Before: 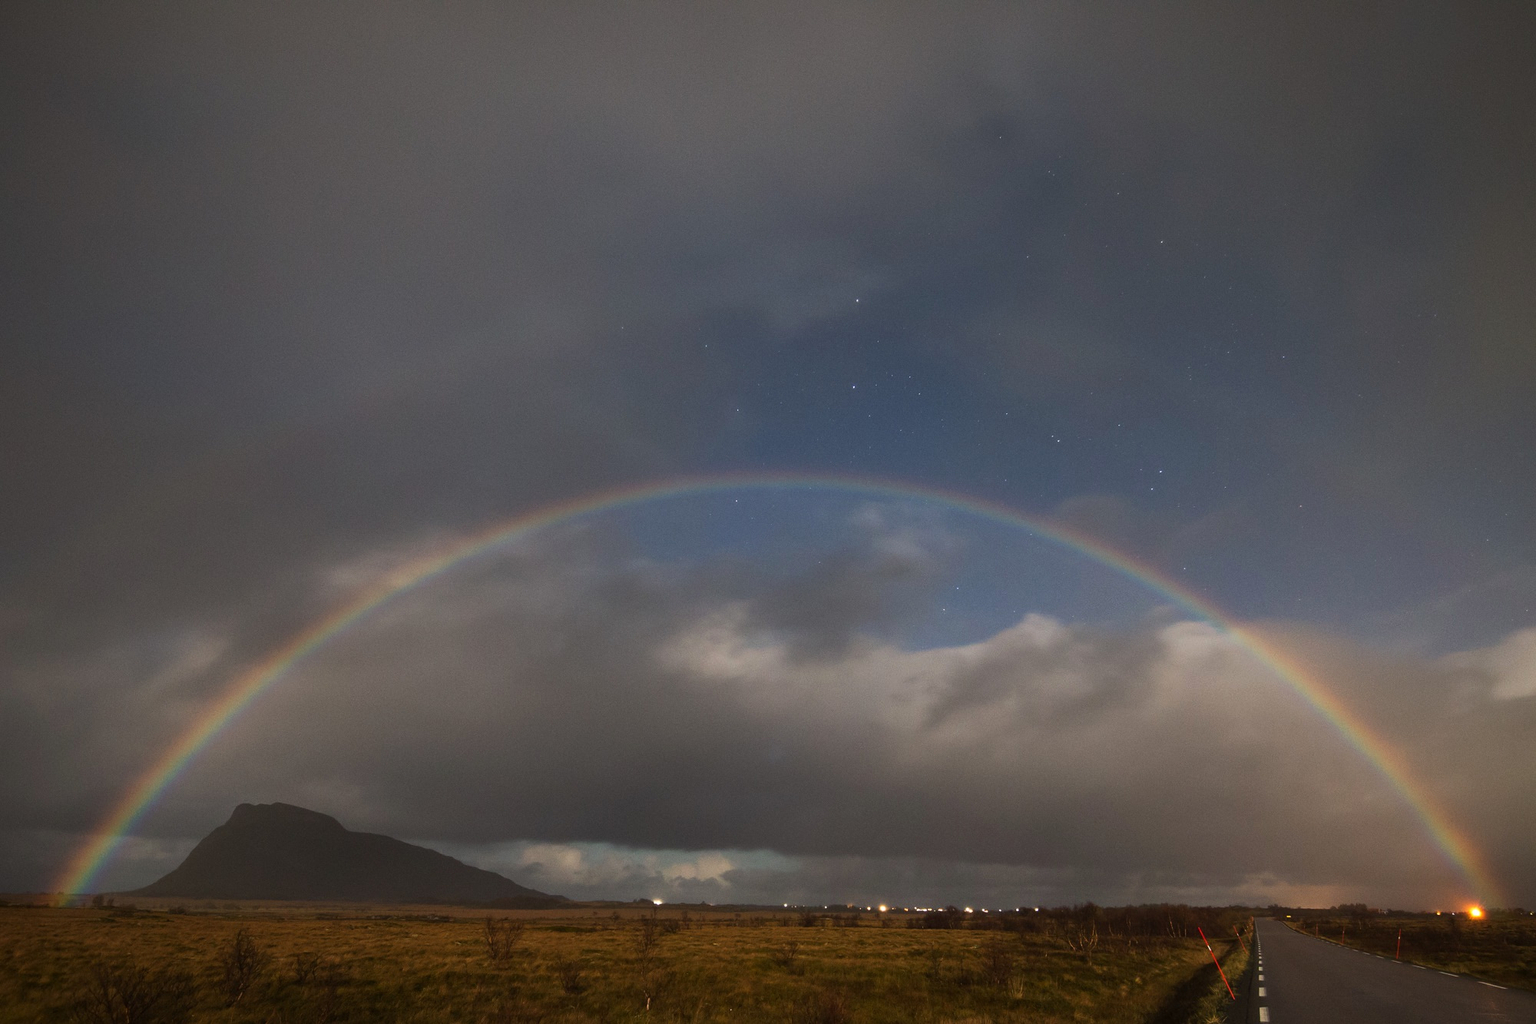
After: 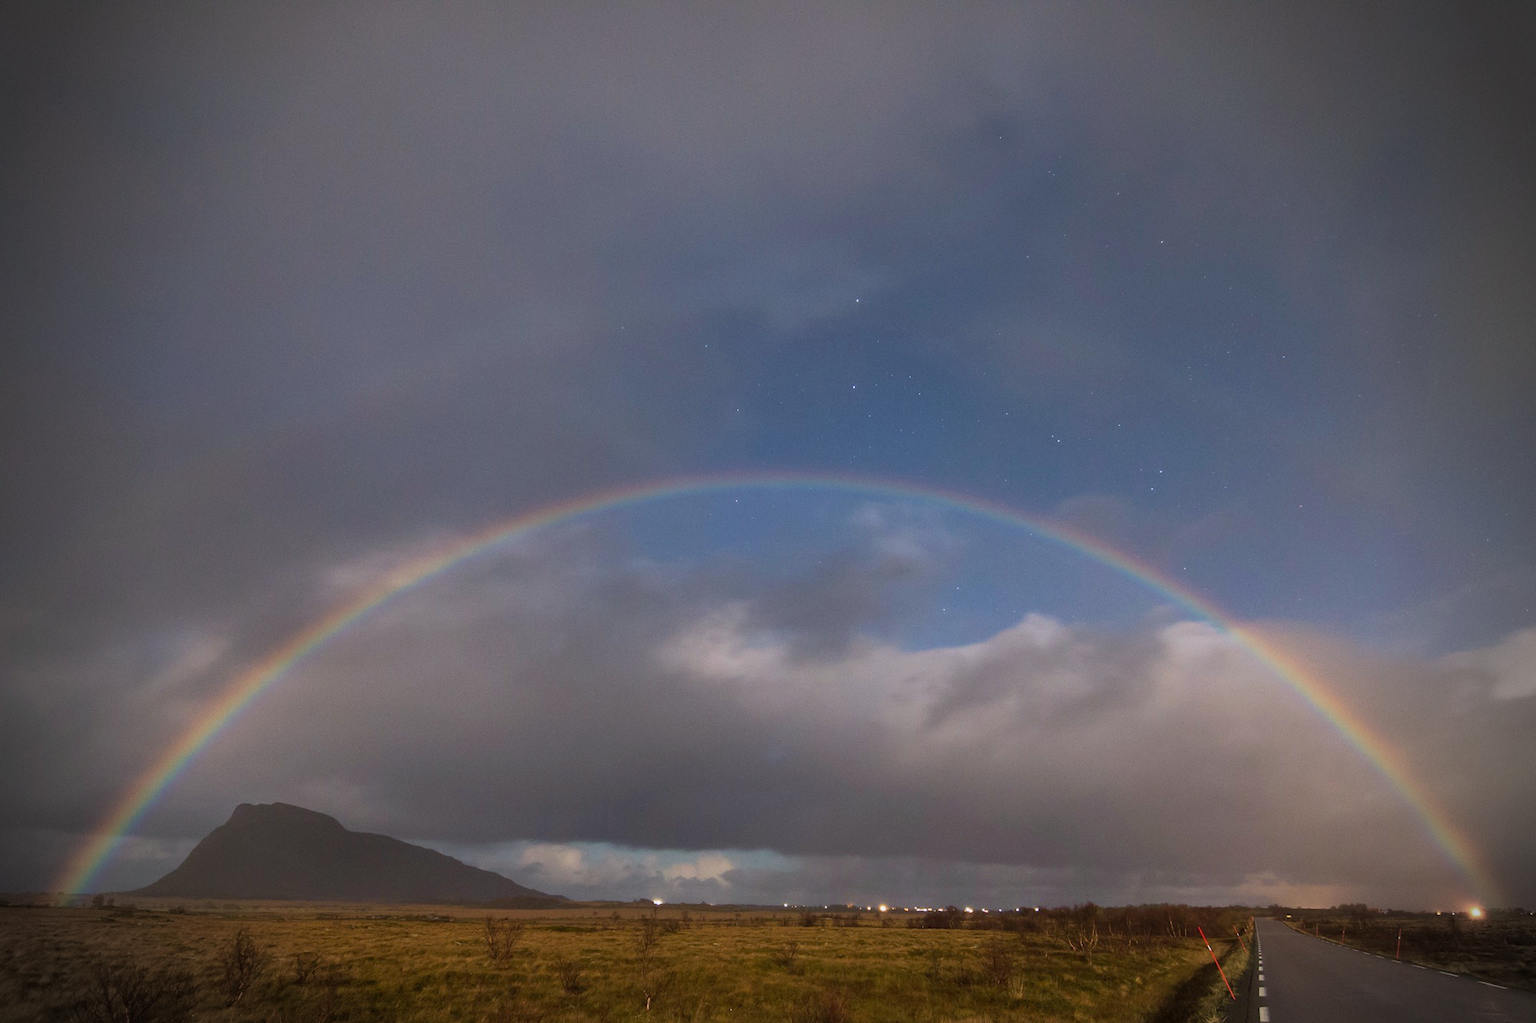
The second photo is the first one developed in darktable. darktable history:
shadows and highlights: shadows 25, white point adjustment -3, highlights -30
color calibration: illuminant as shot in camera, x 0.358, y 0.373, temperature 4628.91 K
velvia: on, module defaults
vignetting: fall-off radius 31.48%, brightness -0.472
